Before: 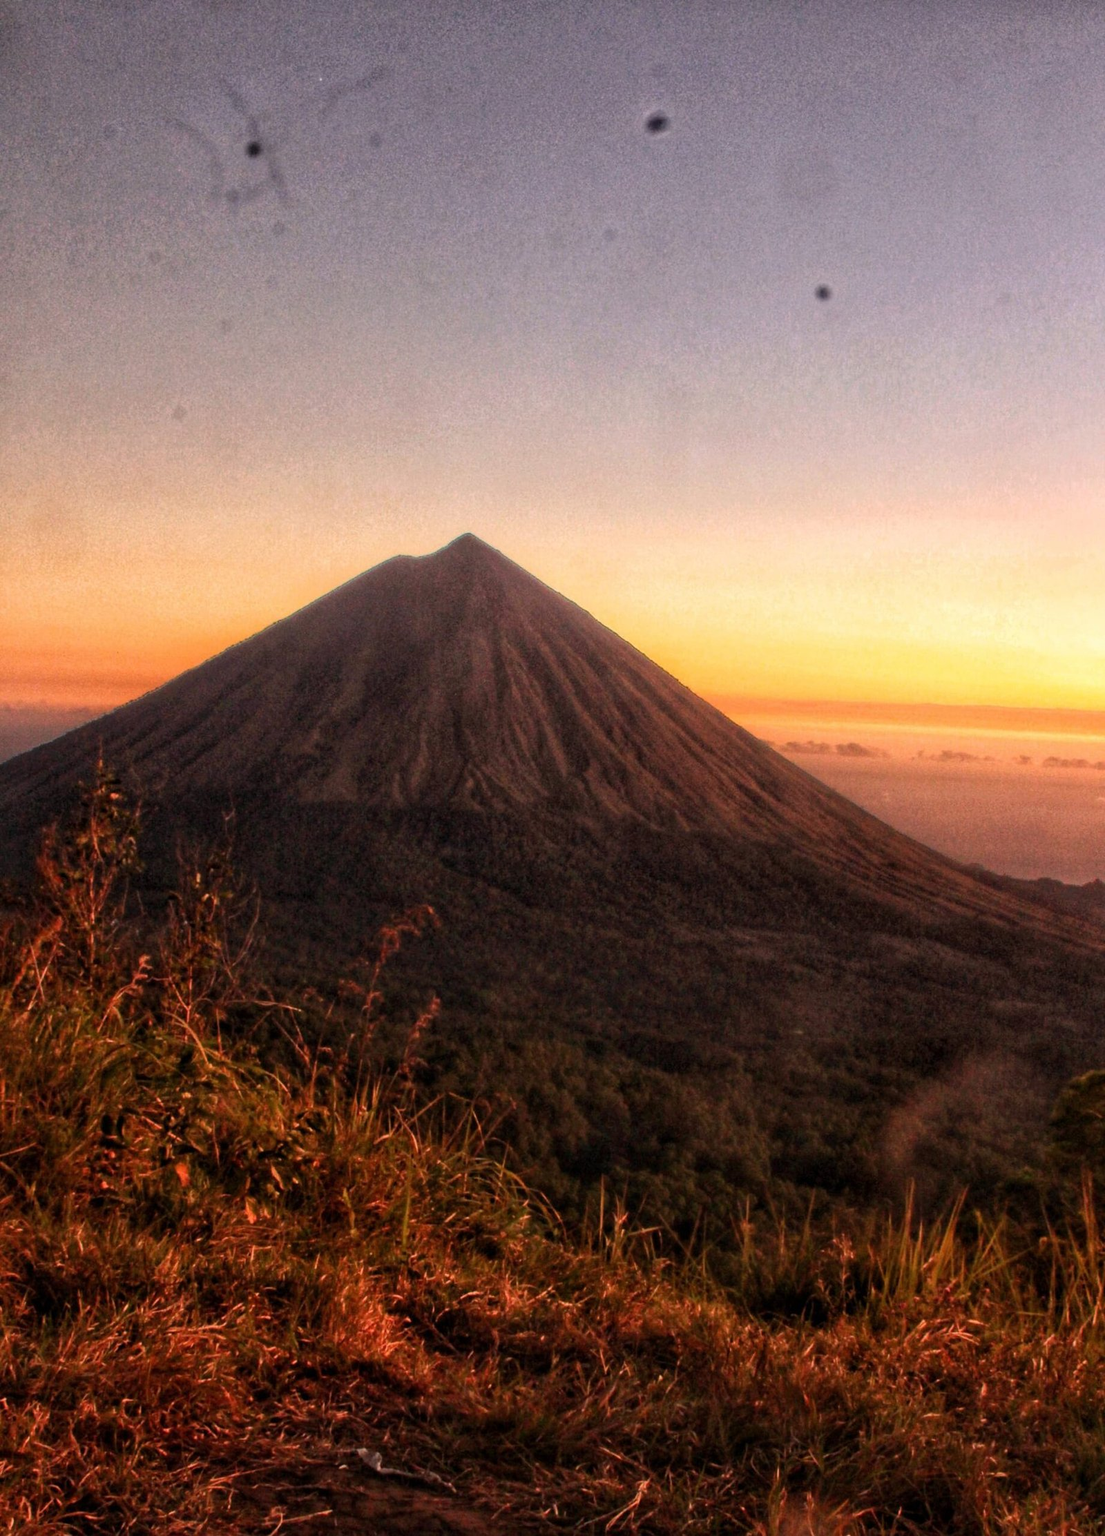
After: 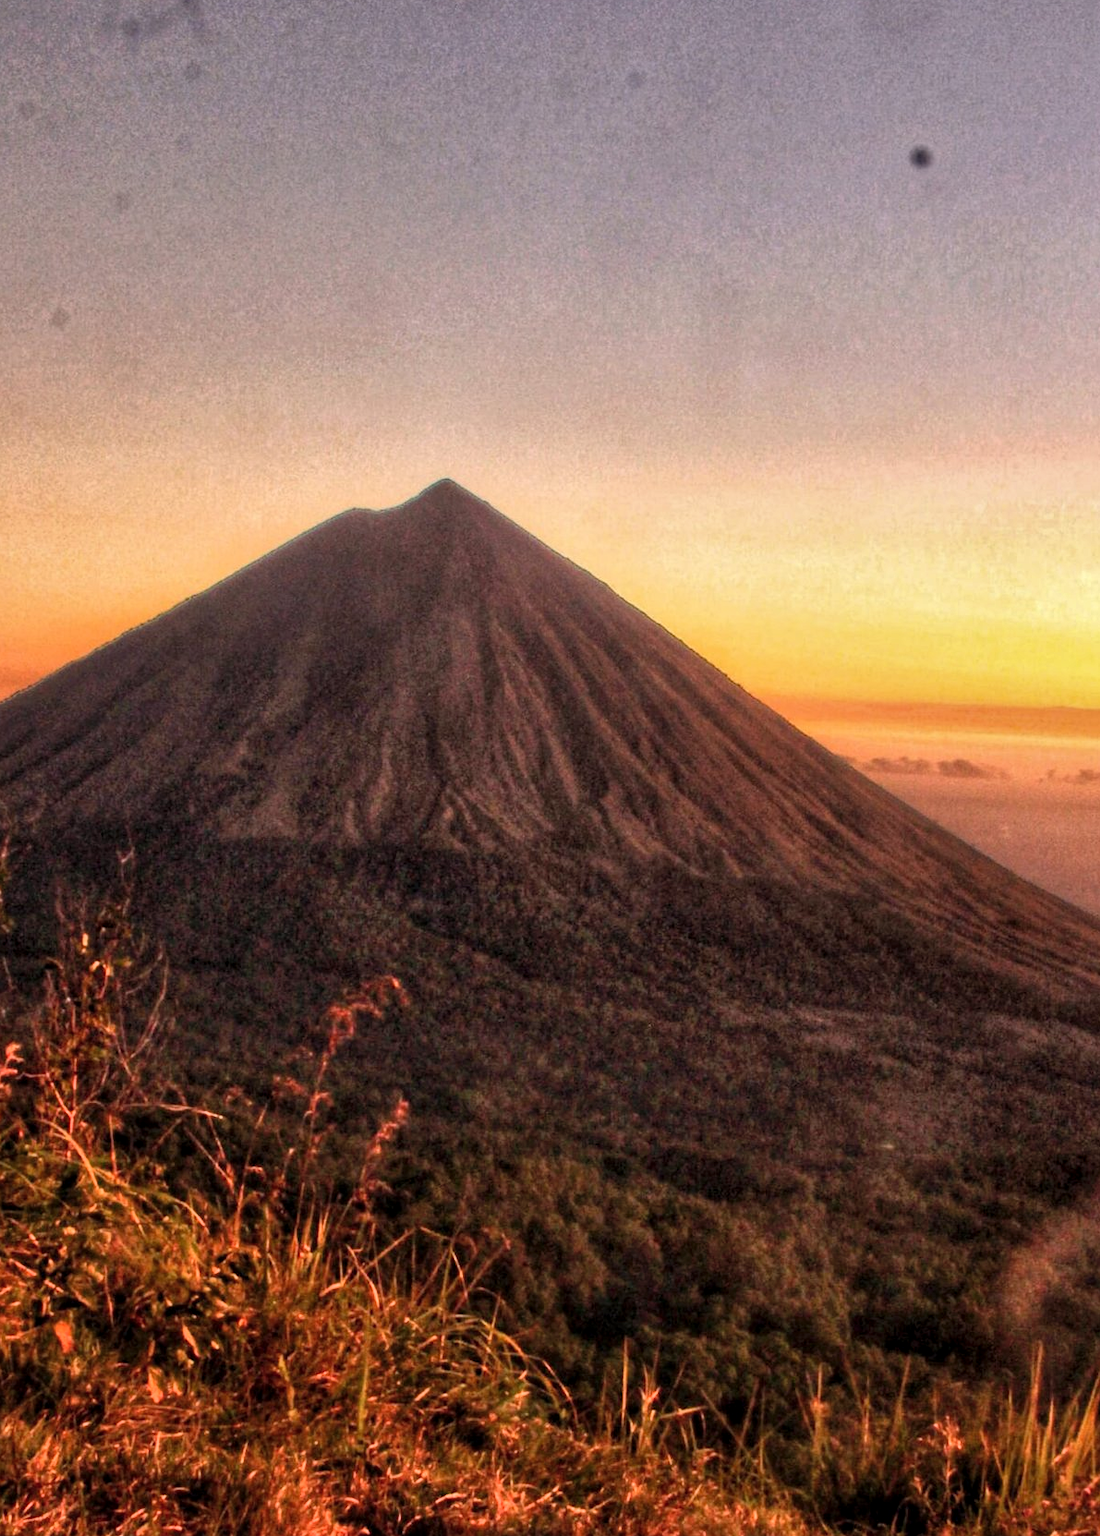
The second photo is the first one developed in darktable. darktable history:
shadows and highlights: soften with gaussian
local contrast: highlights 101%, shadows 98%, detail 120%, midtone range 0.2
crop and rotate: left 12.195%, top 11.474%, right 13.363%, bottom 13.779%
